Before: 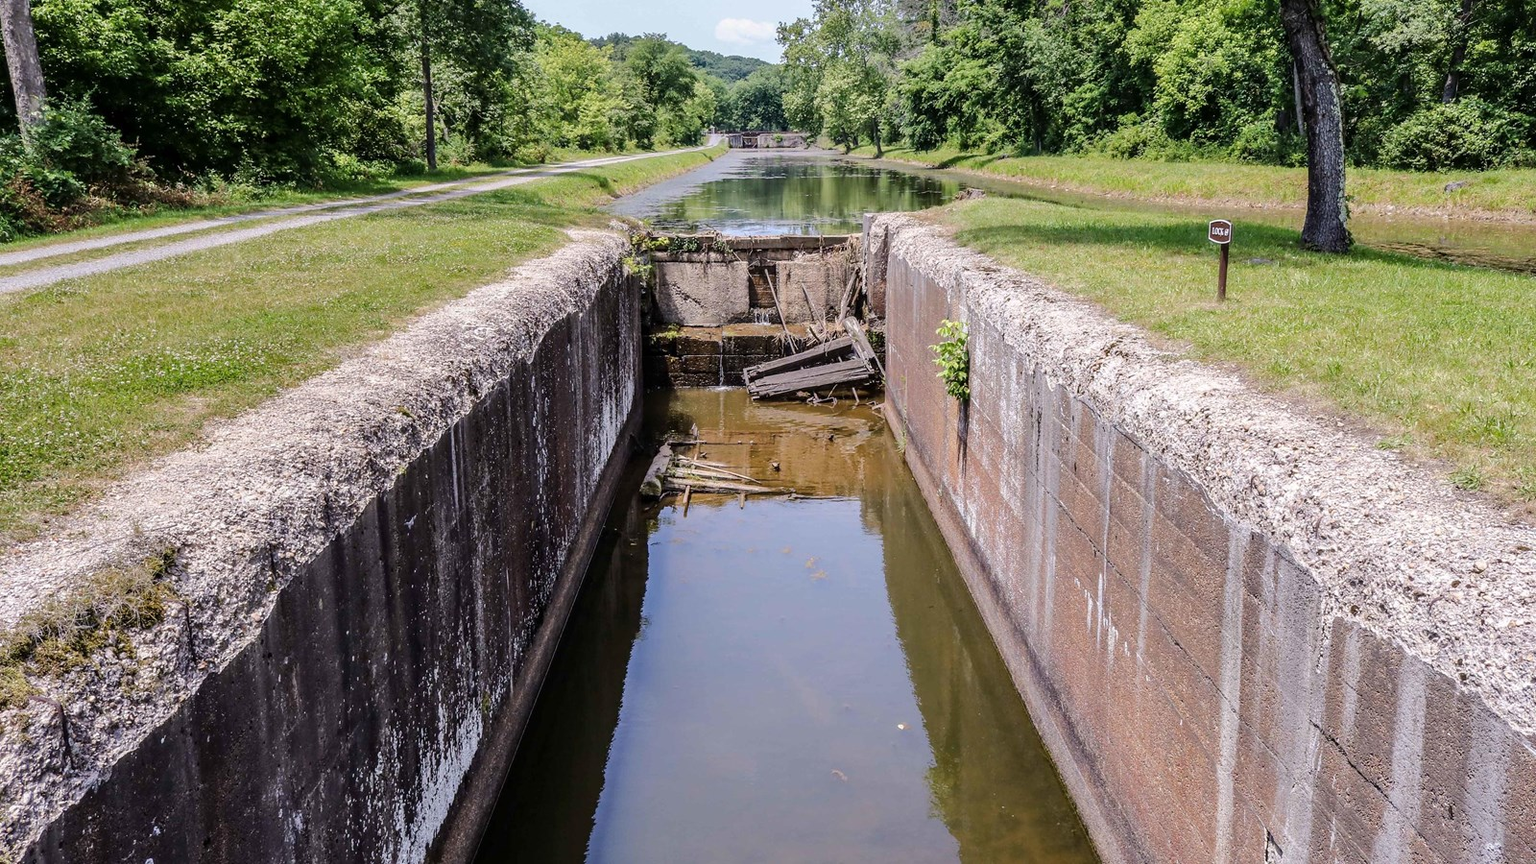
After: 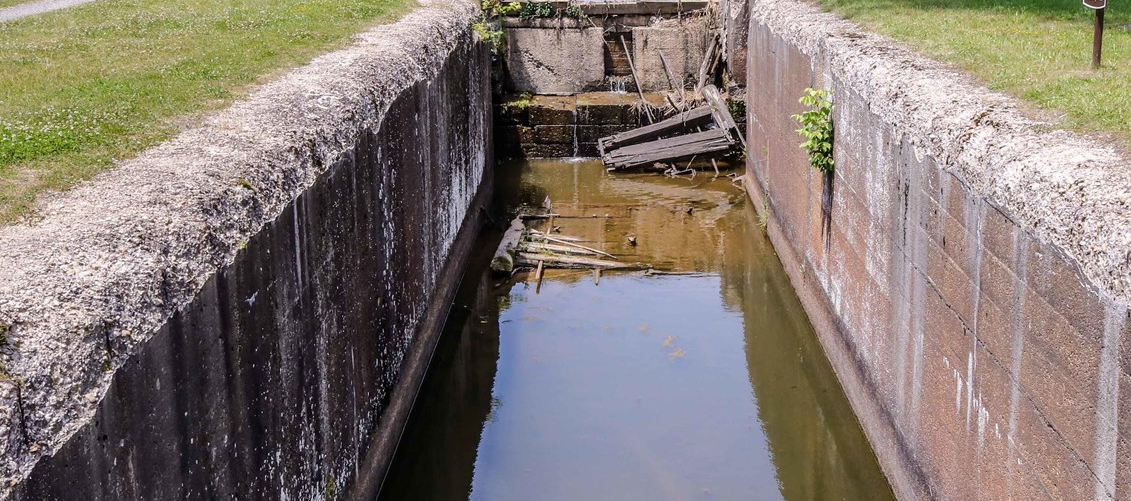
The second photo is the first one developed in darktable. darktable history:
crop: left 11.001%, top 27.259%, right 18.283%, bottom 16.968%
